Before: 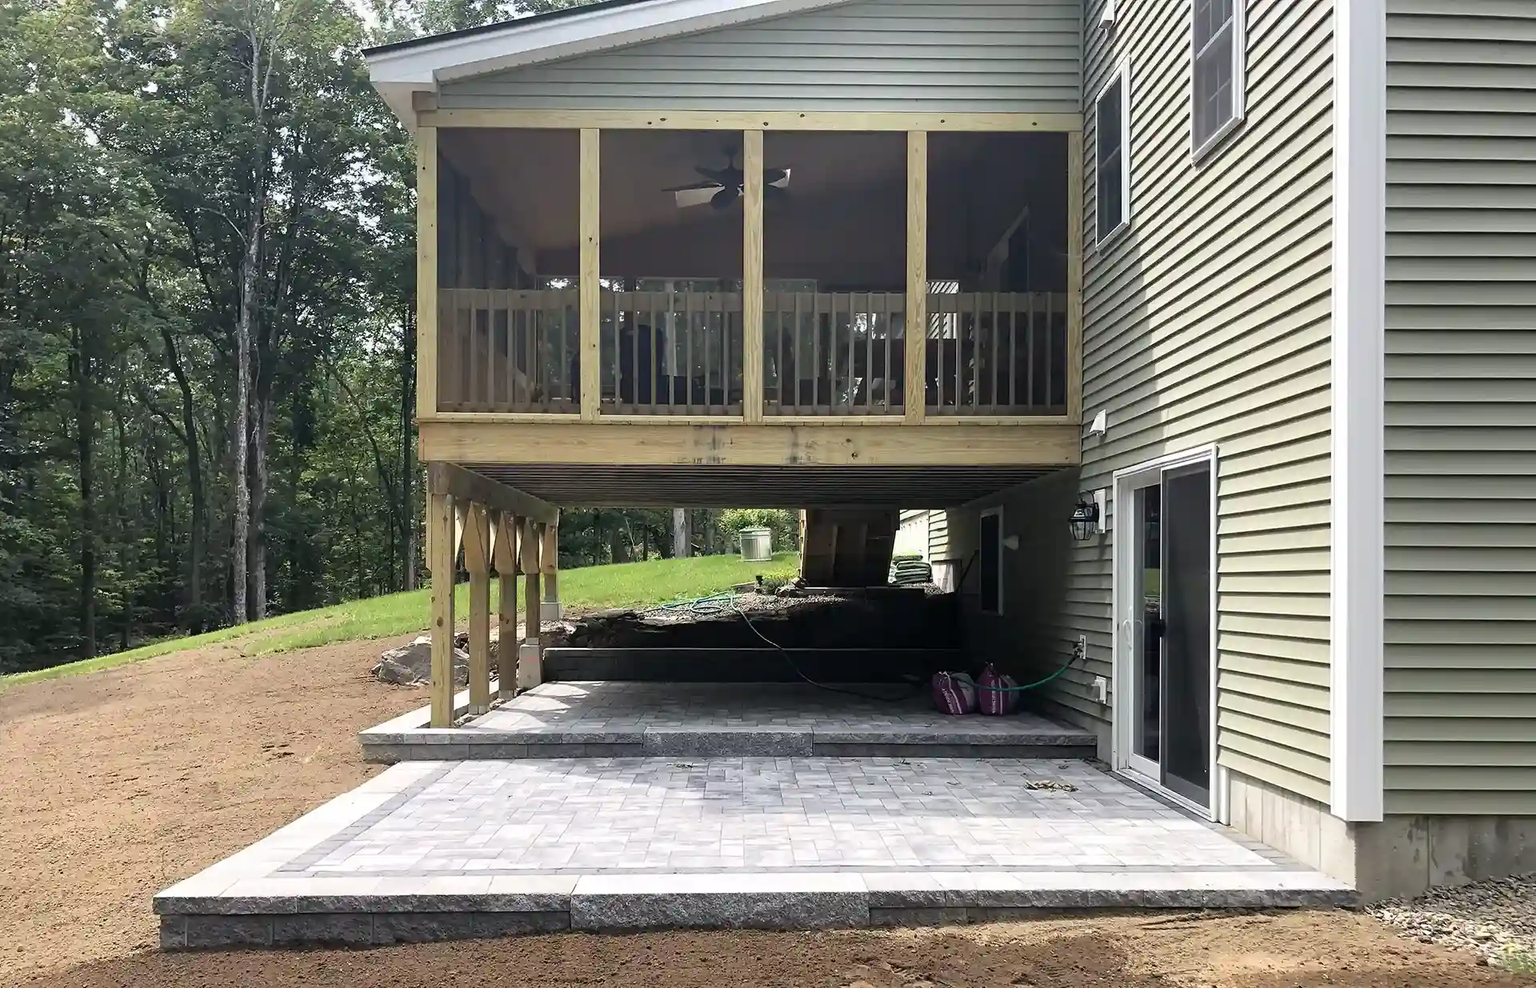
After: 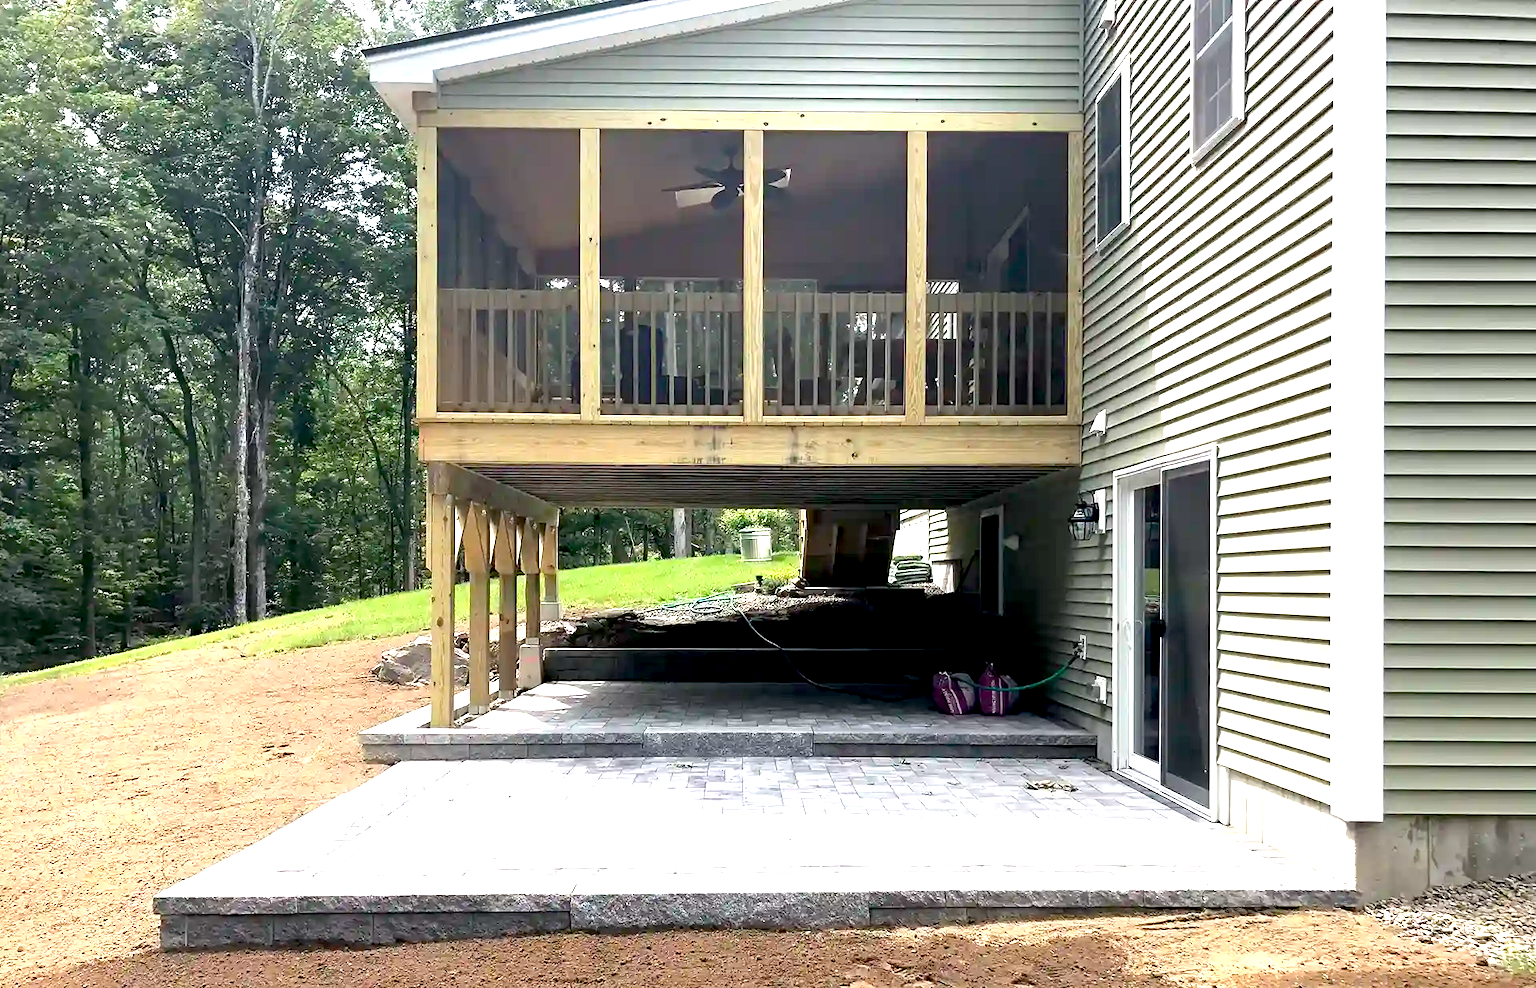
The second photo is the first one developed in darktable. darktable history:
exposure: black level correction 0.008, exposure 0.972 EV, compensate highlight preservation false
